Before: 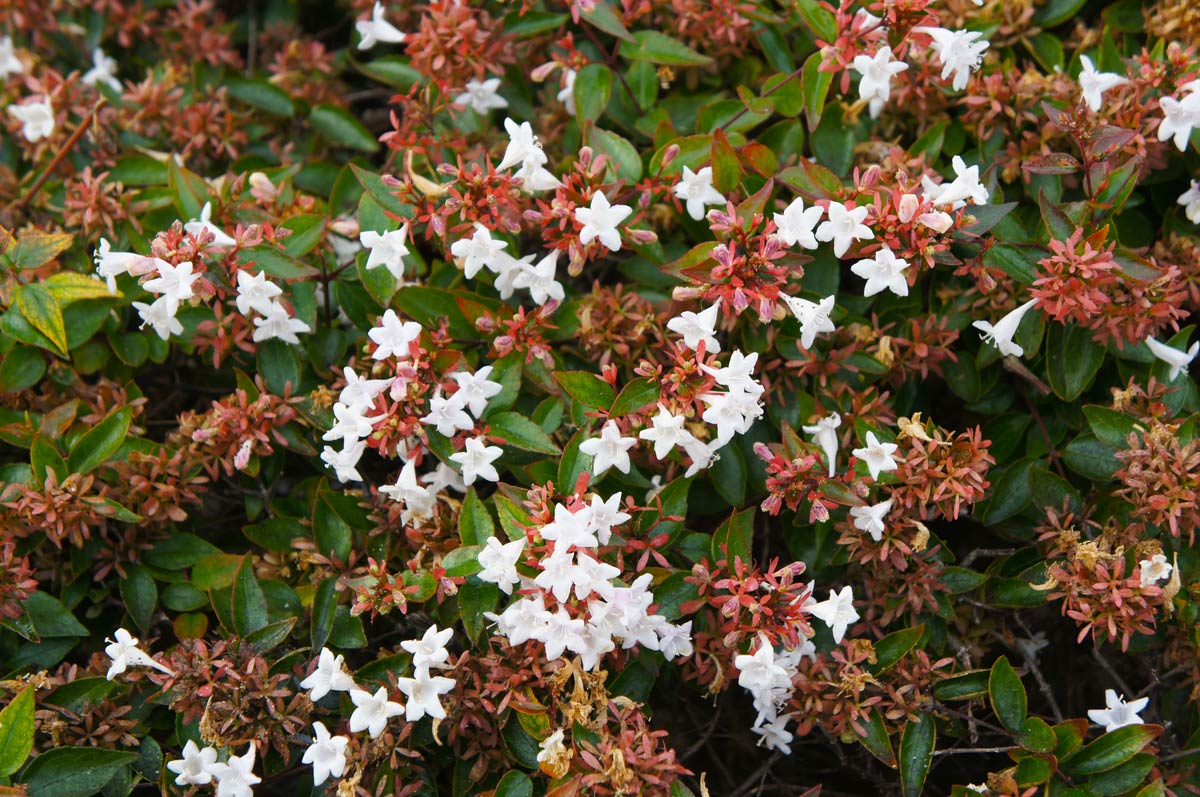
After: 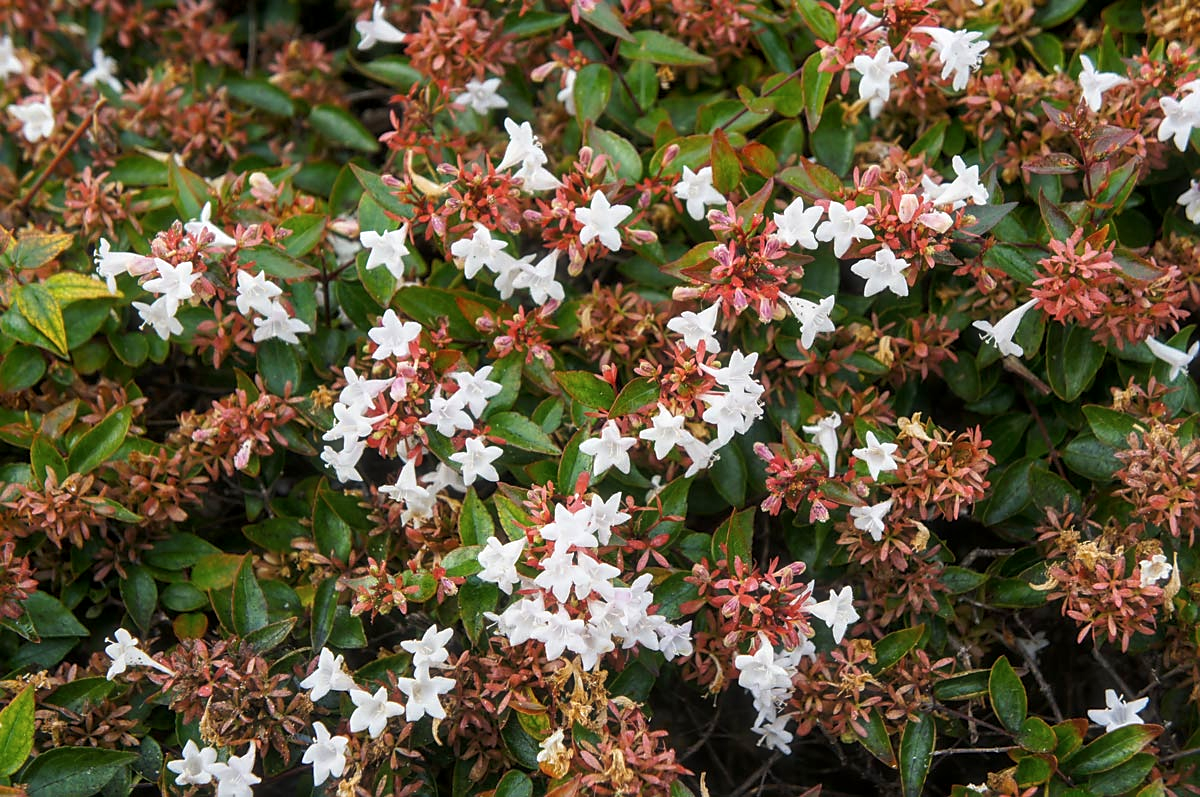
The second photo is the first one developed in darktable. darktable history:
sharpen: radius 1.836, amount 0.406, threshold 1.564
local contrast: on, module defaults
haze removal: strength -0.06, adaptive false
